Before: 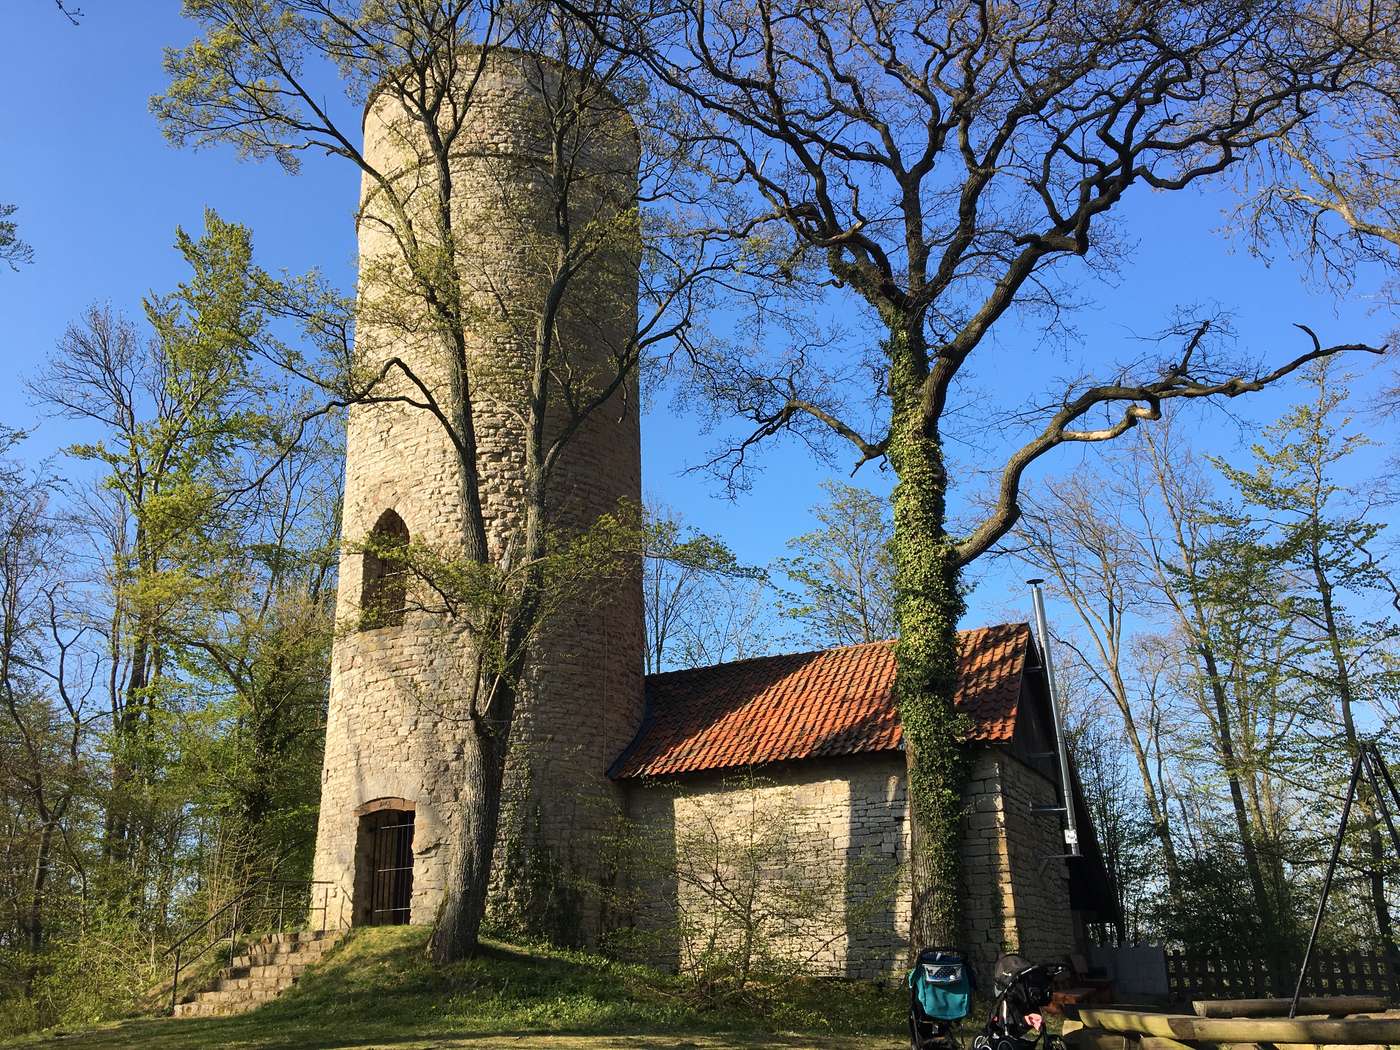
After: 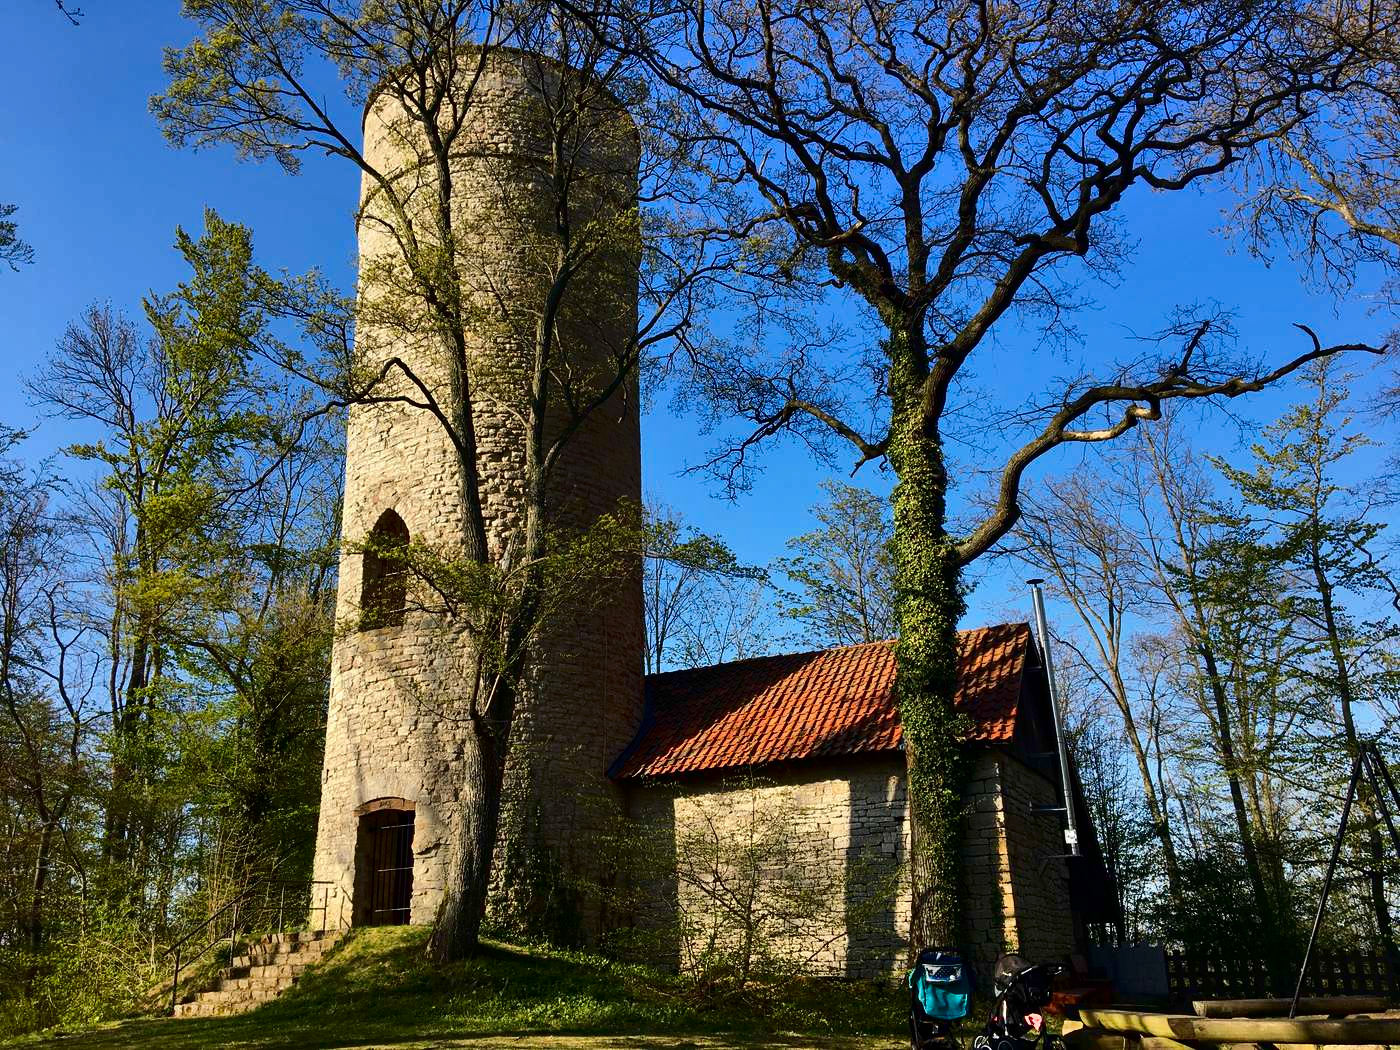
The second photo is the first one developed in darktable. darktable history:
contrast brightness saturation: contrast 0.135, brightness -0.238, saturation 0.148
shadows and highlights: shadows 49.32, highlights -40.83, soften with gaussian
